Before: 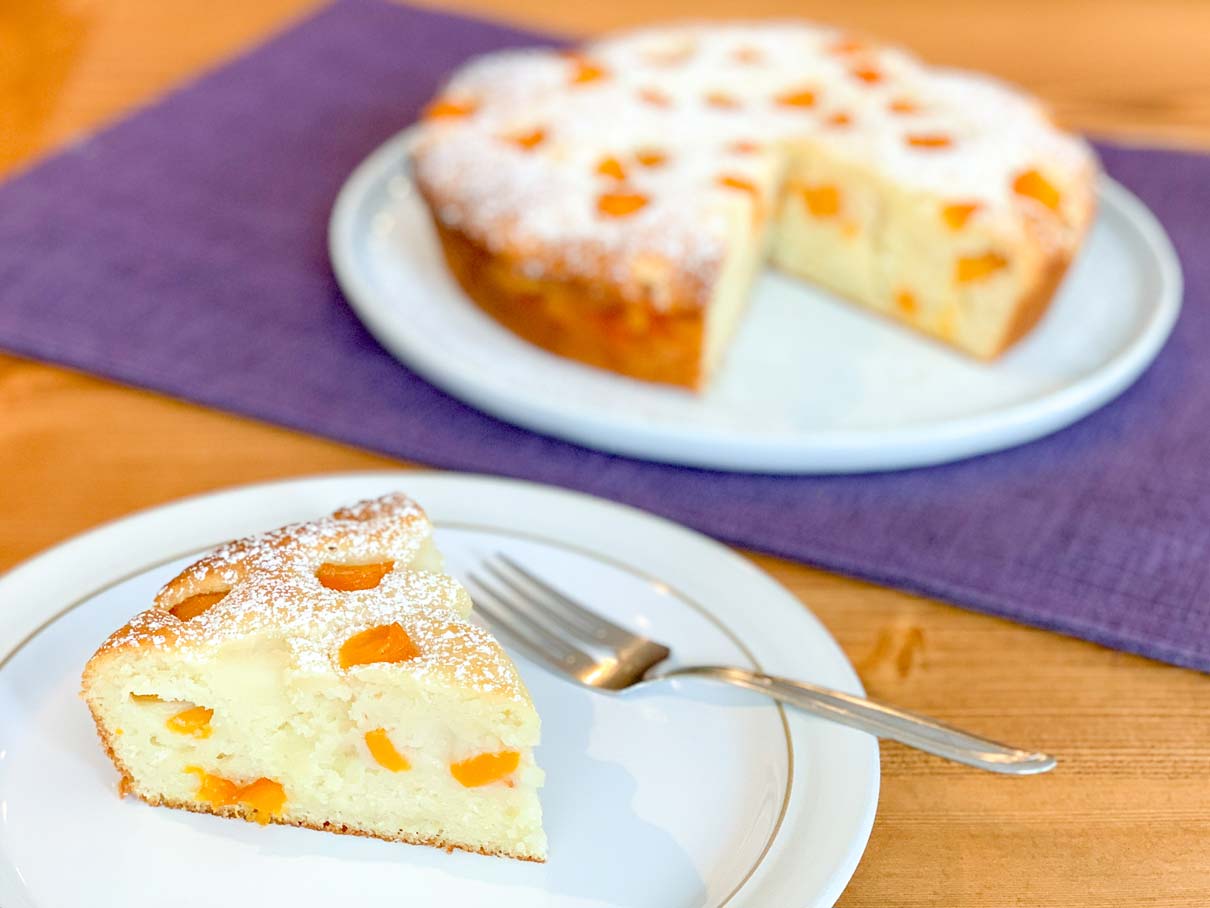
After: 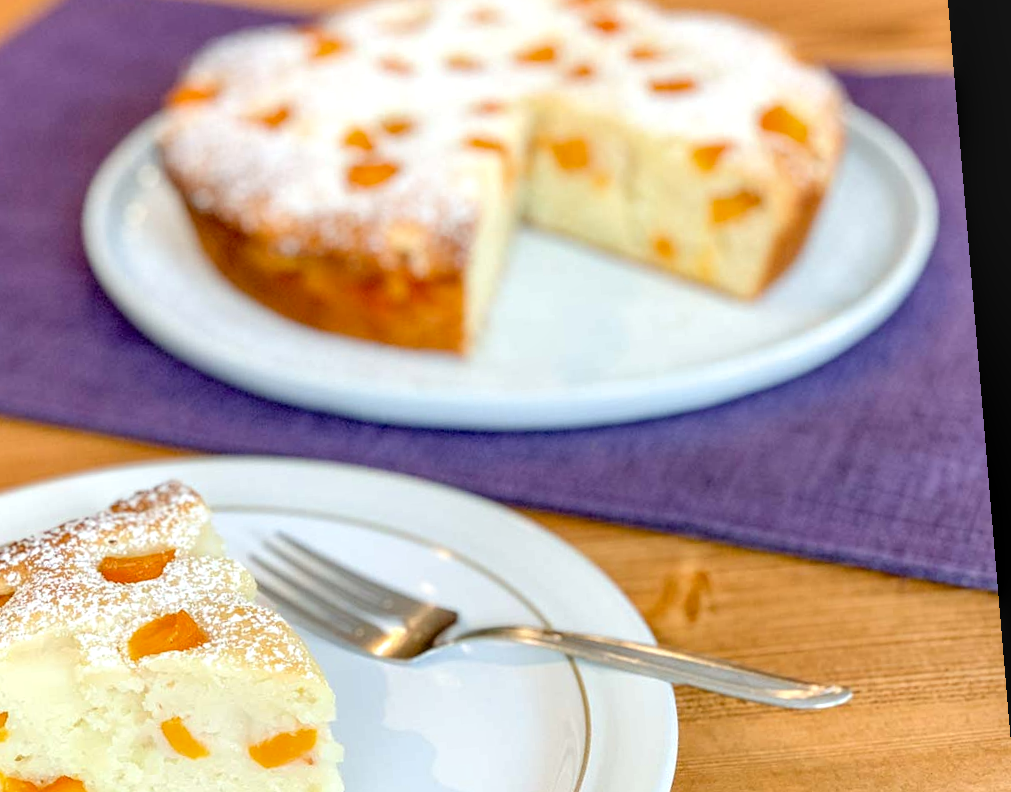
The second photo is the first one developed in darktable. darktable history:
local contrast: detail 130%
crop and rotate: left 20.74%, top 7.912%, right 0.375%, bottom 13.378%
rotate and perspective: rotation -4.86°, automatic cropping off
